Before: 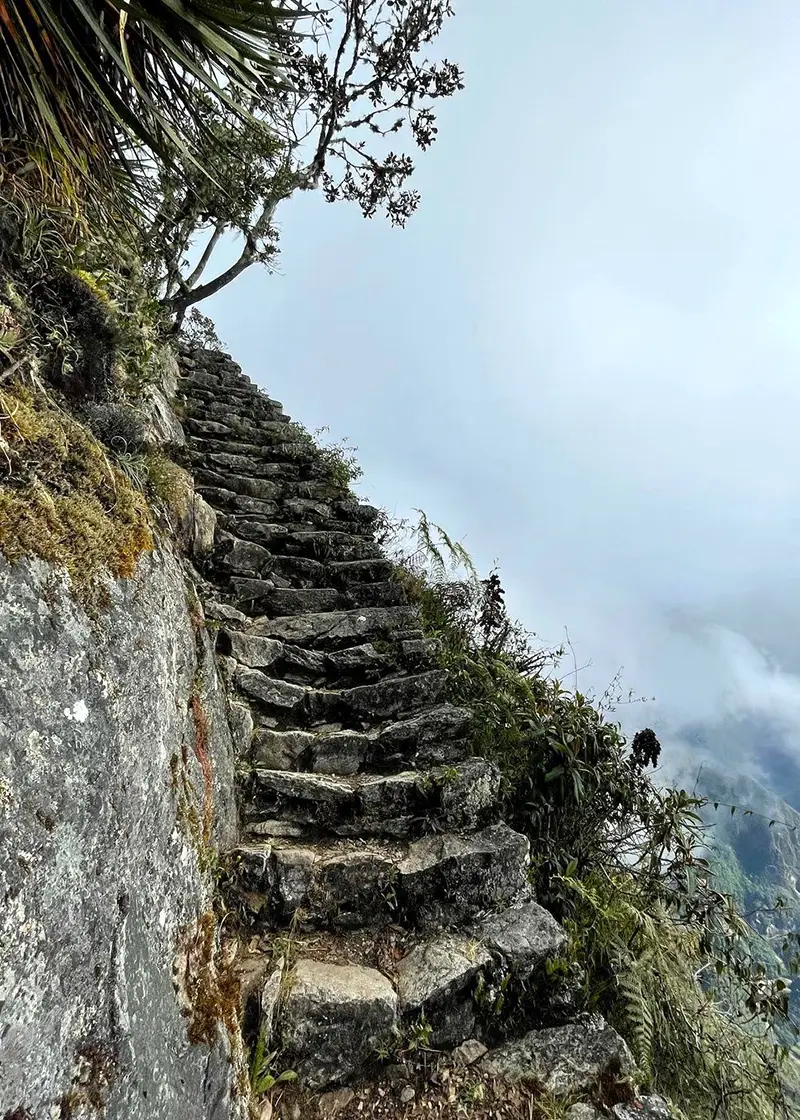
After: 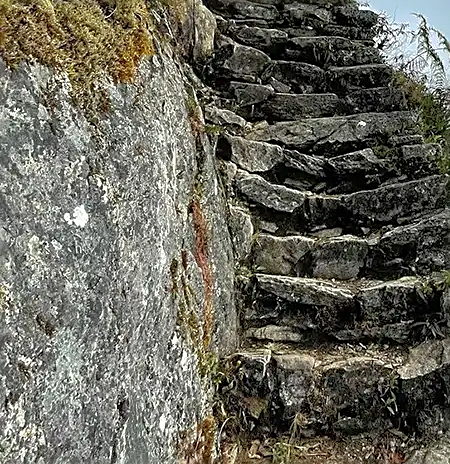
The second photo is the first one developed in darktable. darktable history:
crop: top 44.206%, right 43.451%, bottom 12.984%
sharpen: amount 0.492
shadows and highlights: on, module defaults
